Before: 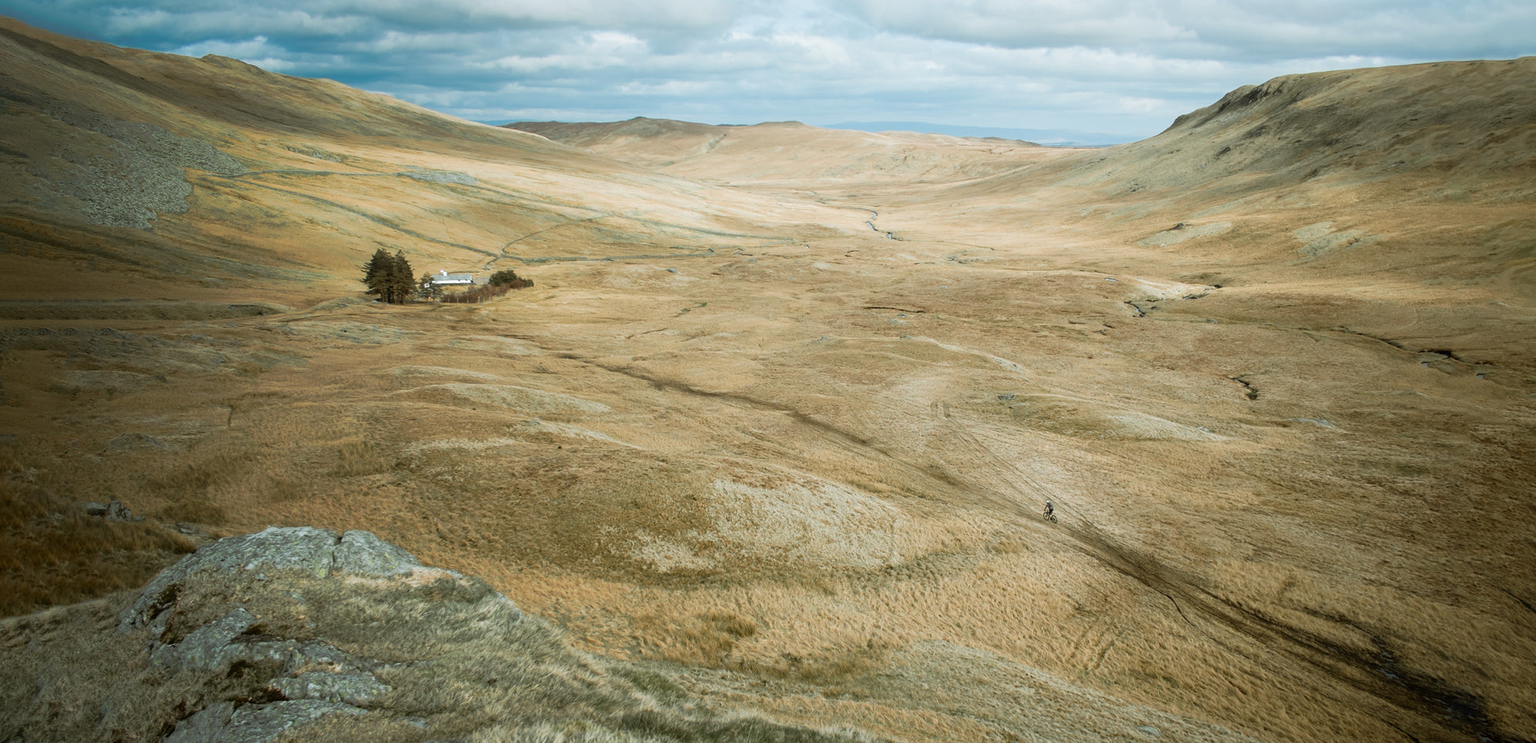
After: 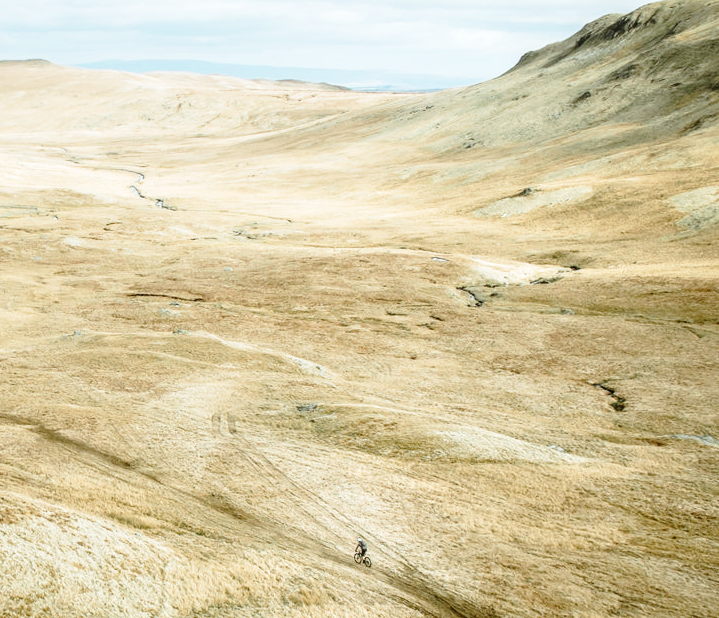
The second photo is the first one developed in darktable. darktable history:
crop and rotate: left 49.714%, top 10.092%, right 13.262%, bottom 24.027%
local contrast: on, module defaults
base curve: curves: ch0 [(0, 0) (0.028, 0.03) (0.121, 0.232) (0.46, 0.748) (0.859, 0.968) (1, 1)], preserve colors none
